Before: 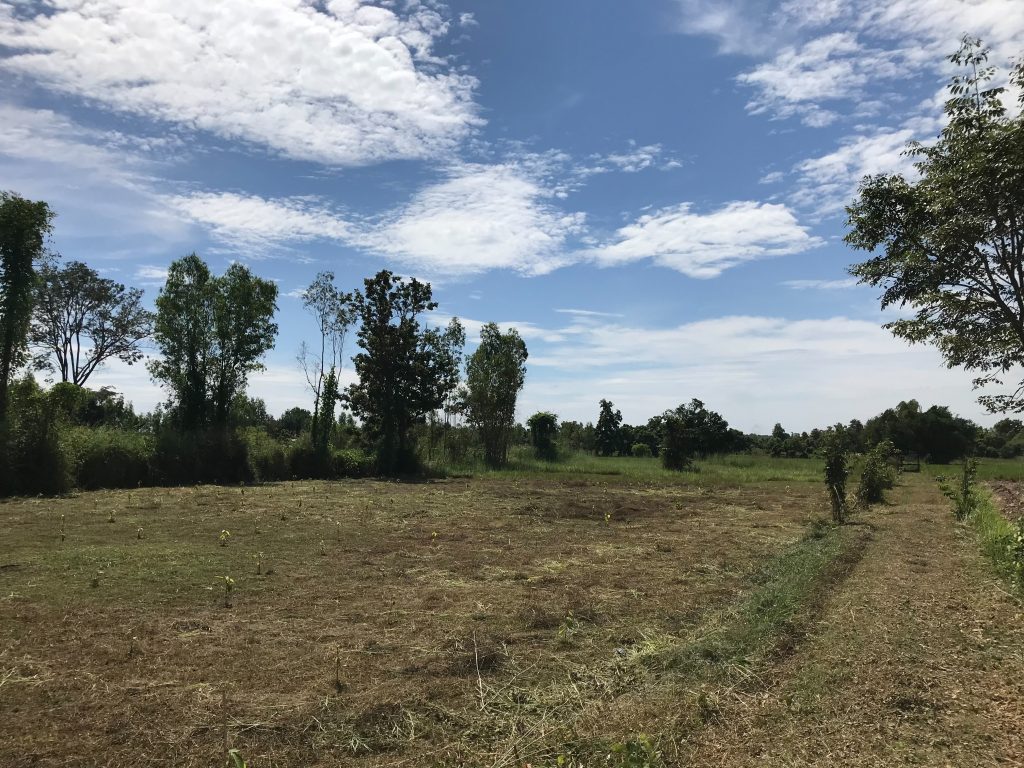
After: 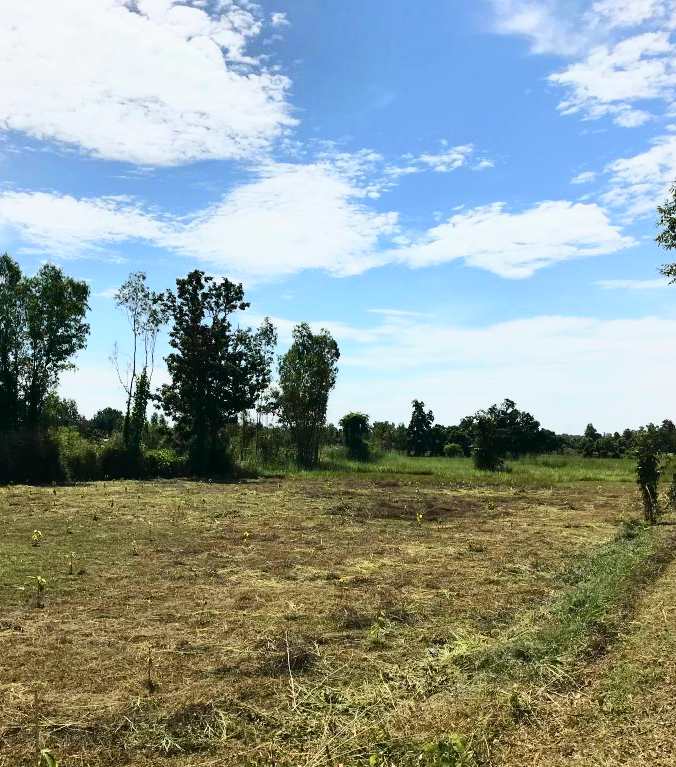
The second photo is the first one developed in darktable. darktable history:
crop and rotate: left 18.442%, right 15.508%
contrast brightness saturation: contrast 0.2, brightness 0.16, saturation 0.22
tone curve: curves: ch0 [(0, 0) (0.035, 0.011) (0.133, 0.076) (0.285, 0.265) (0.491, 0.541) (0.617, 0.693) (0.704, 0.77) (0.794, 0.865) (0.895, 0.938) (1, 0.976)]; ch1 [(0, 0) (0.318, 0.278) (0.444, 0.427) (0.502, 0.497) (0.543, 0.547) (0.601, 0.641) (0.746, 0.764) (1, 1)]; ch2 [(0, 0) (0.316, 0.292) (0.381, 0.37) (0.423, 0.448) (0.476, 0.482) (0.502, 0.5) (0.543, 0.547) (0.587, 0.613) (0.642, 0.672) (0.704, 0.727) (0.865, 0.827) (1, 0.951)], color space Lab, independent channels, preserve colors none
